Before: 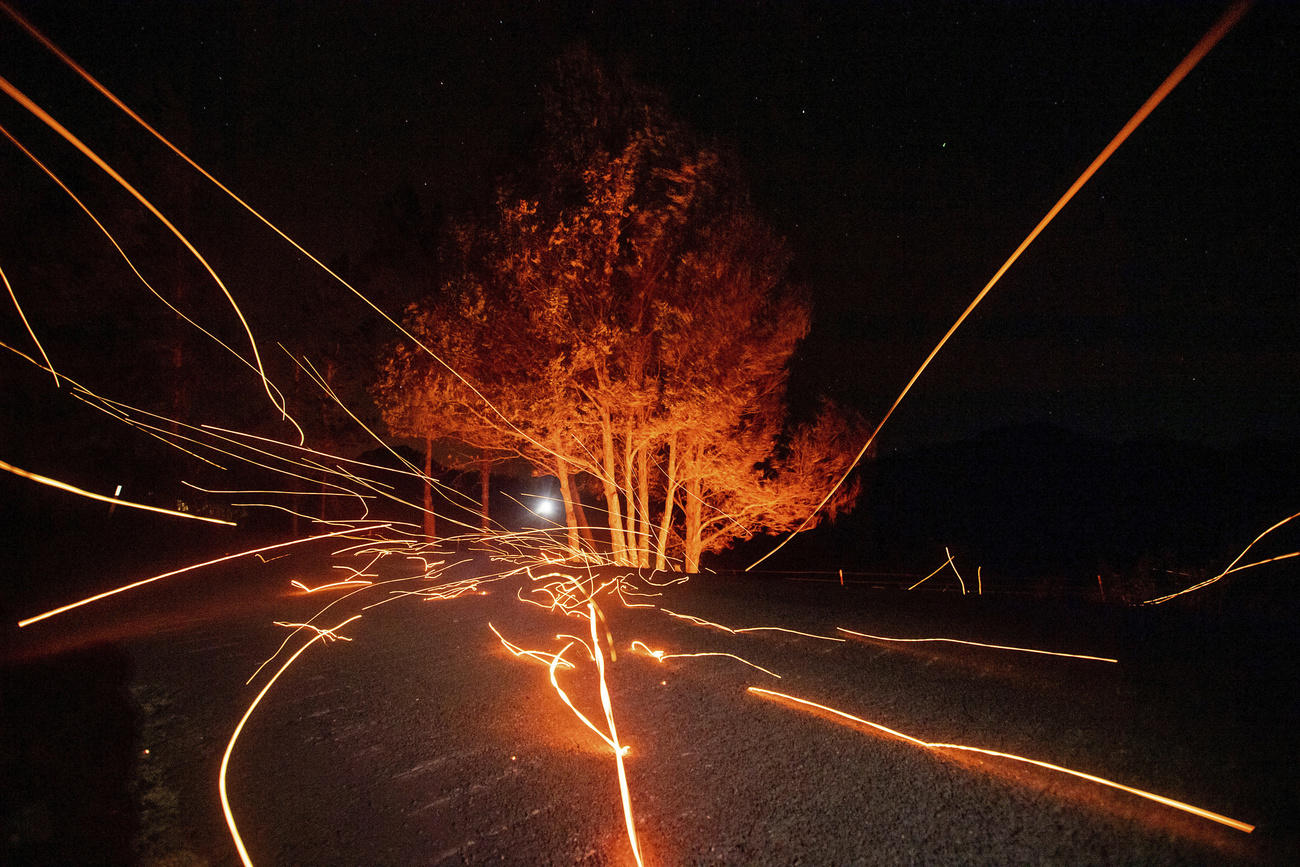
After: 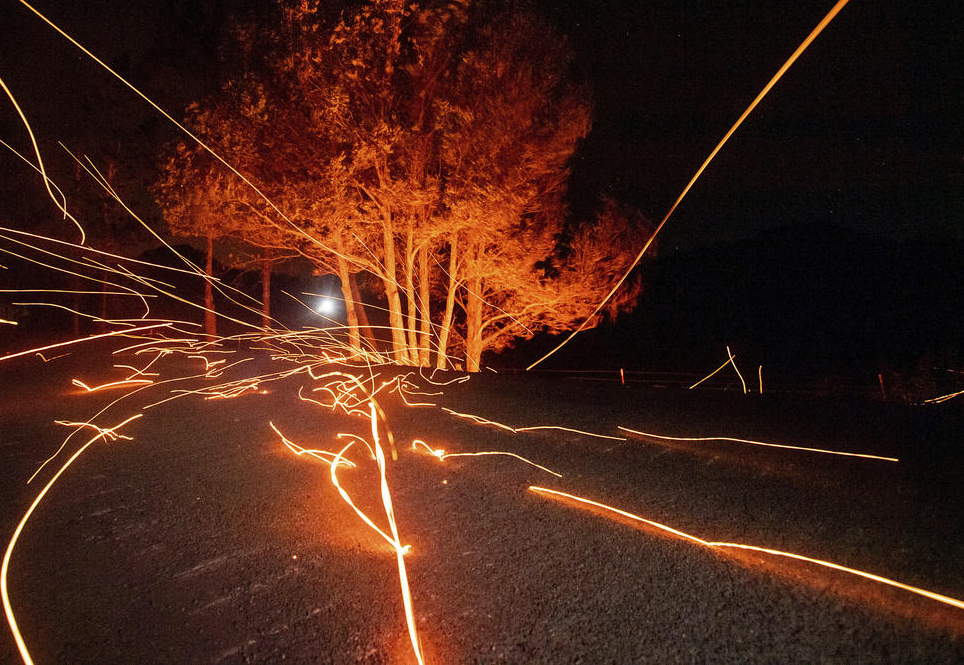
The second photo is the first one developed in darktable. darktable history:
crop: left 16.854%, top 23.2%, right 8.925%
